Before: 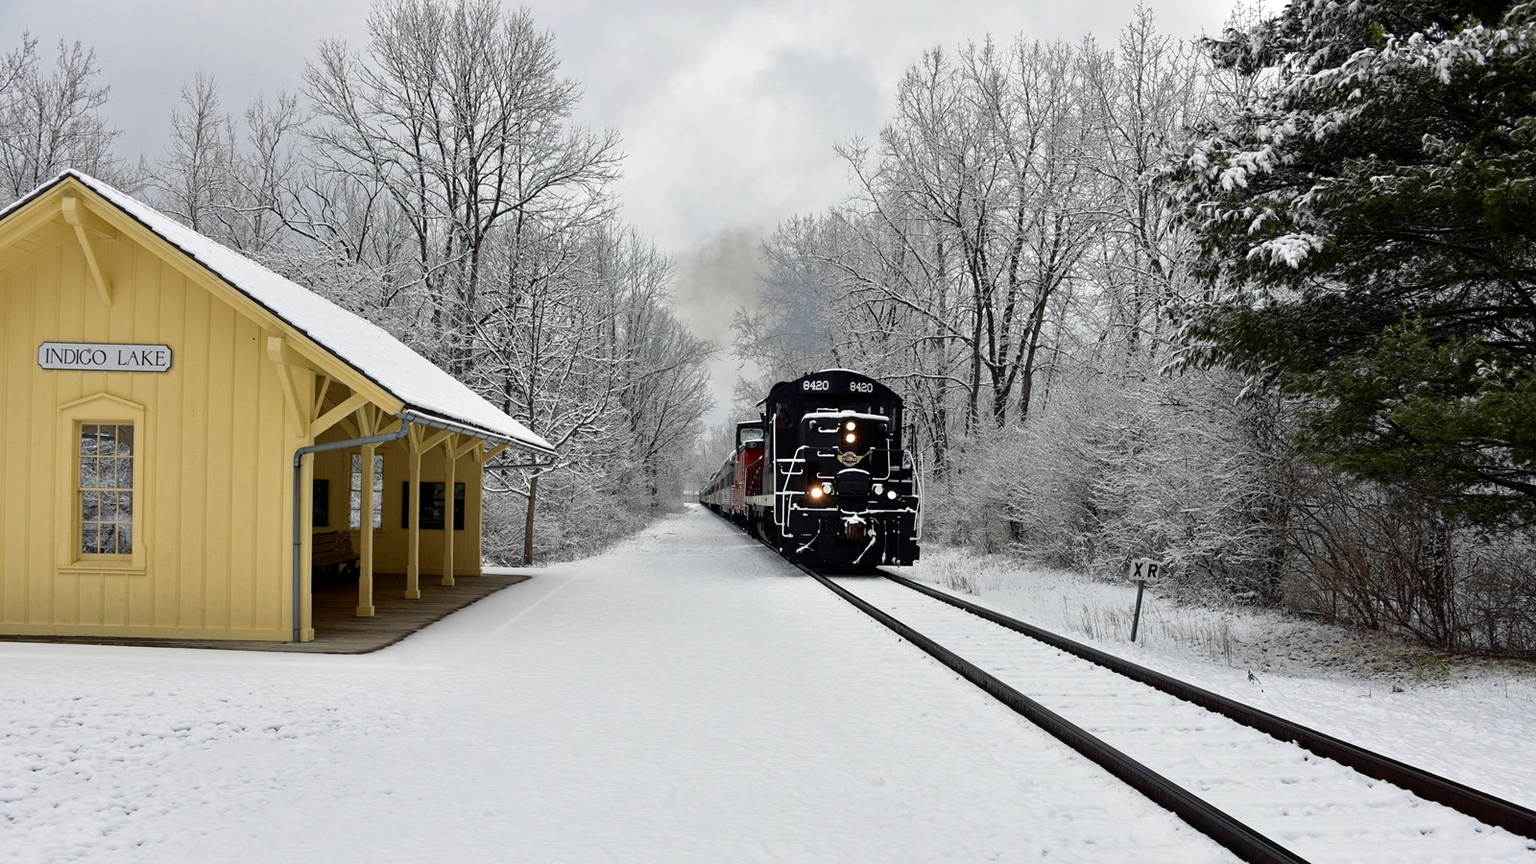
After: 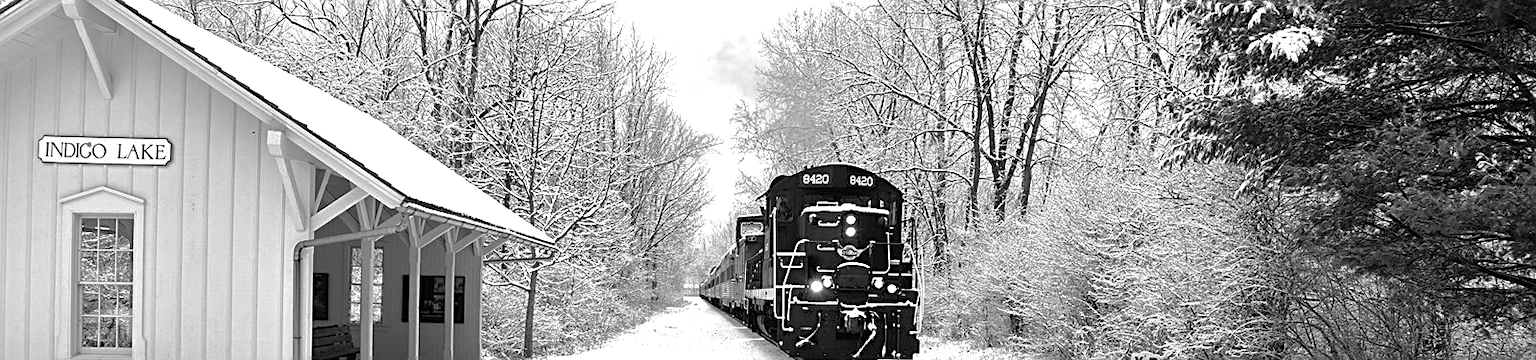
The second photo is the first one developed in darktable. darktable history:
crop and rotate: top 23.988%, bottom 34.169%
exposure: black level correction 0, exposure 1.2 EV, compensate exposure bias true, compensate highlight preservation false
color calibration: output gray [0.28, 0.41, 0.31, 0], x 0.372, y 0.386, temperature 4283.92 K
shadows and highlights: on, module defaults
sharpen: on, module defaults
